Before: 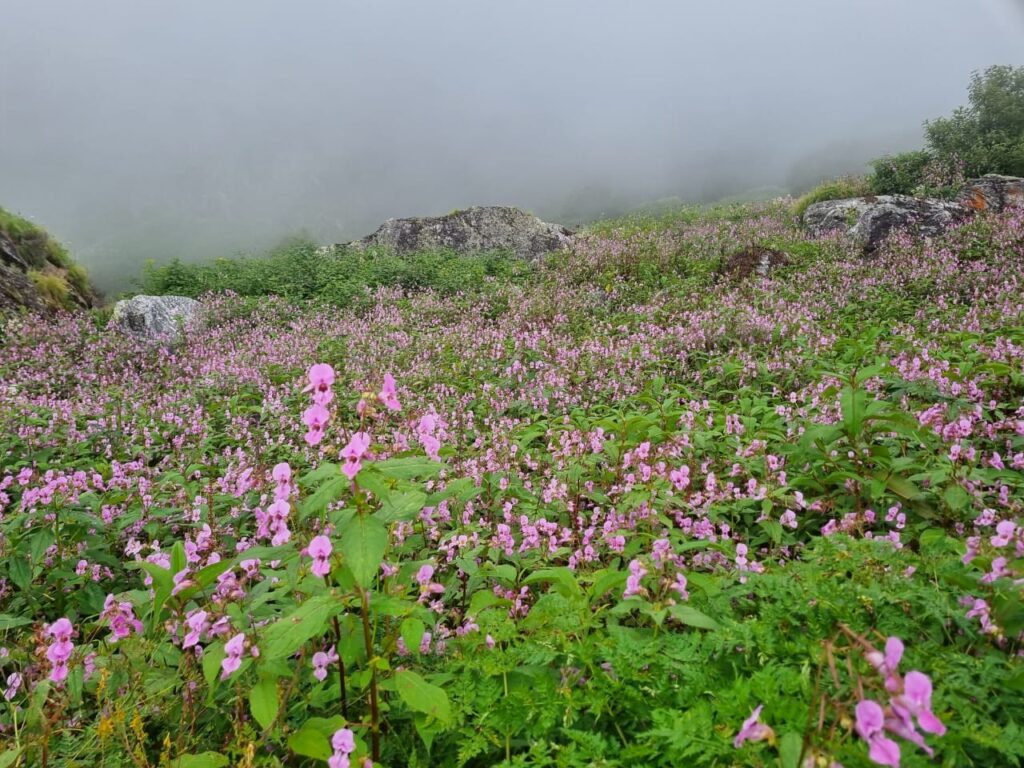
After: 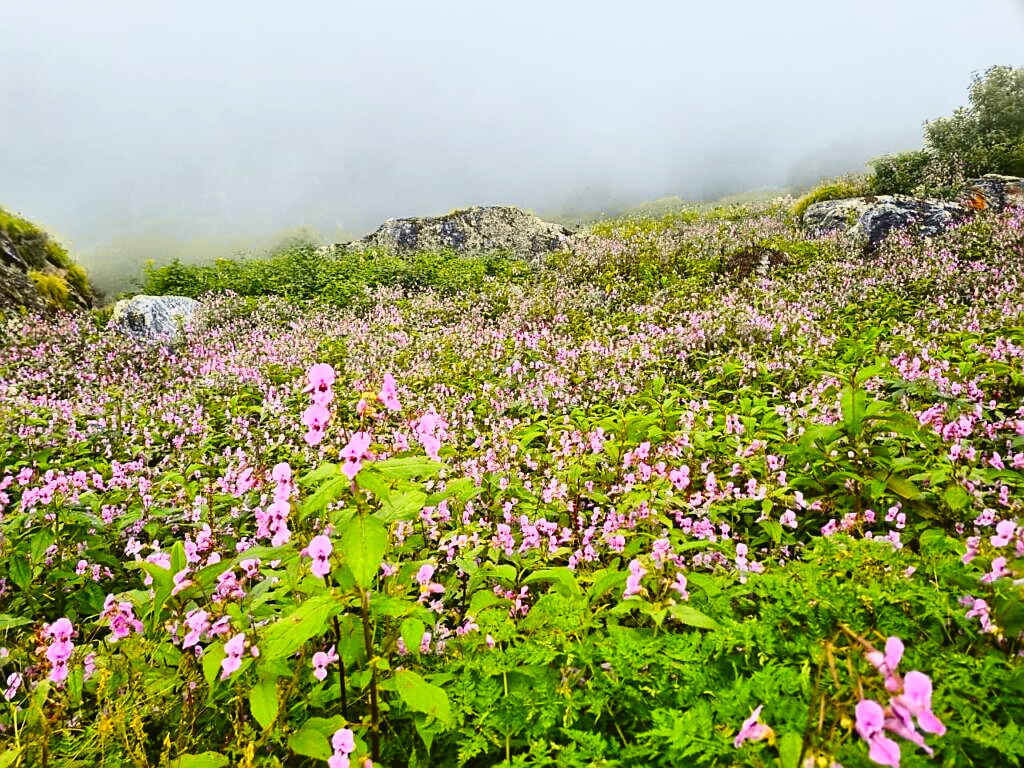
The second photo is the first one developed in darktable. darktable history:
color balance rgb: highlights gain › chroma 2.086%, highlights gain › hue 74.38°, linear chroma grading › global chroma 10.266%, perceptual saturation grading › global saturation 20%, perceptual saturation grading › highlights -50.233%, perceptual saturation grading › shadows 30.341%, perceptual brilliance grading › global brilliance 15.44%, perceptual brilliance grading › shadows -34.527%, global vibrance 24.383%
sharpen: on, module defaults
tone curve: curves: ch0 [(0, 0.029) (0.087, 0.084) (0.227, 0.239) (0.46, 0.576) (0.657, 0.796) (0.861, 0.932) (0.997, 0.951)]; ch1 [(0, 0) (0.353, 0.344) (0.45, 0.46) (0.502, 0.494) (0.534, 0.523) (0.573, 0.576) (0.602, 0.631) (0.647, 0.669) (1, 1)]; ch2 [(0, 0) (0.333, 0.346) (0.385, 0.395) (0.44, 0.466) (0.5, 0.493) (0.521, 0.56) (0.553, 0.579) (0.573, 0.599) (0.667, 0.777) (1, 1)], color space Lab, independent channels, preserve colors none
